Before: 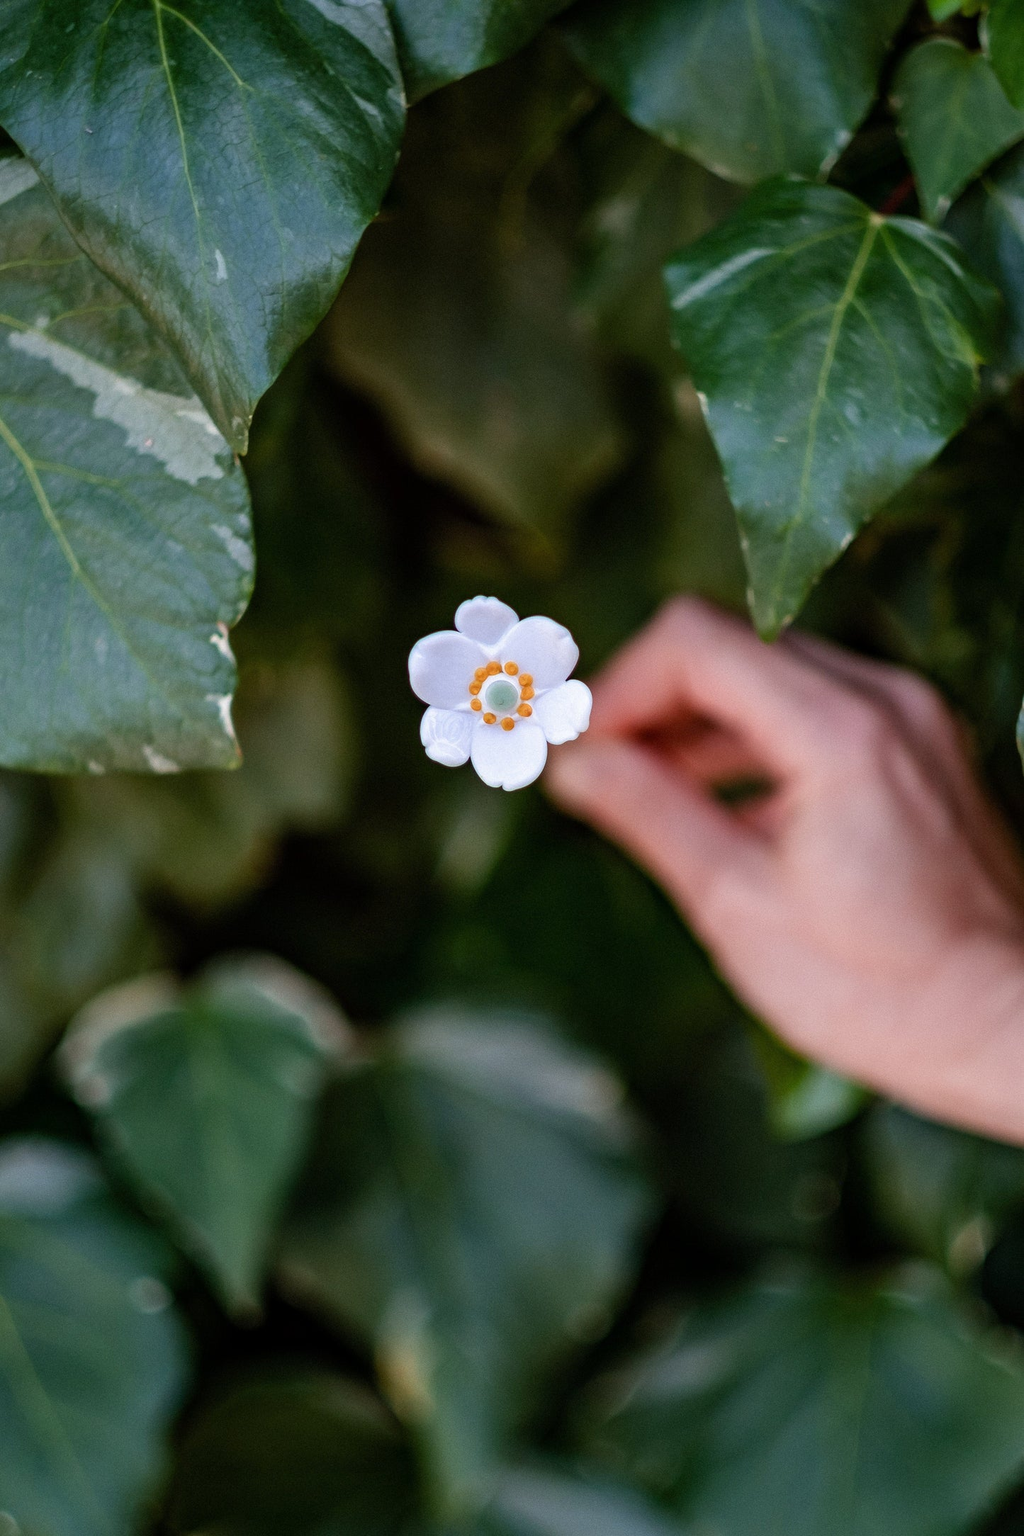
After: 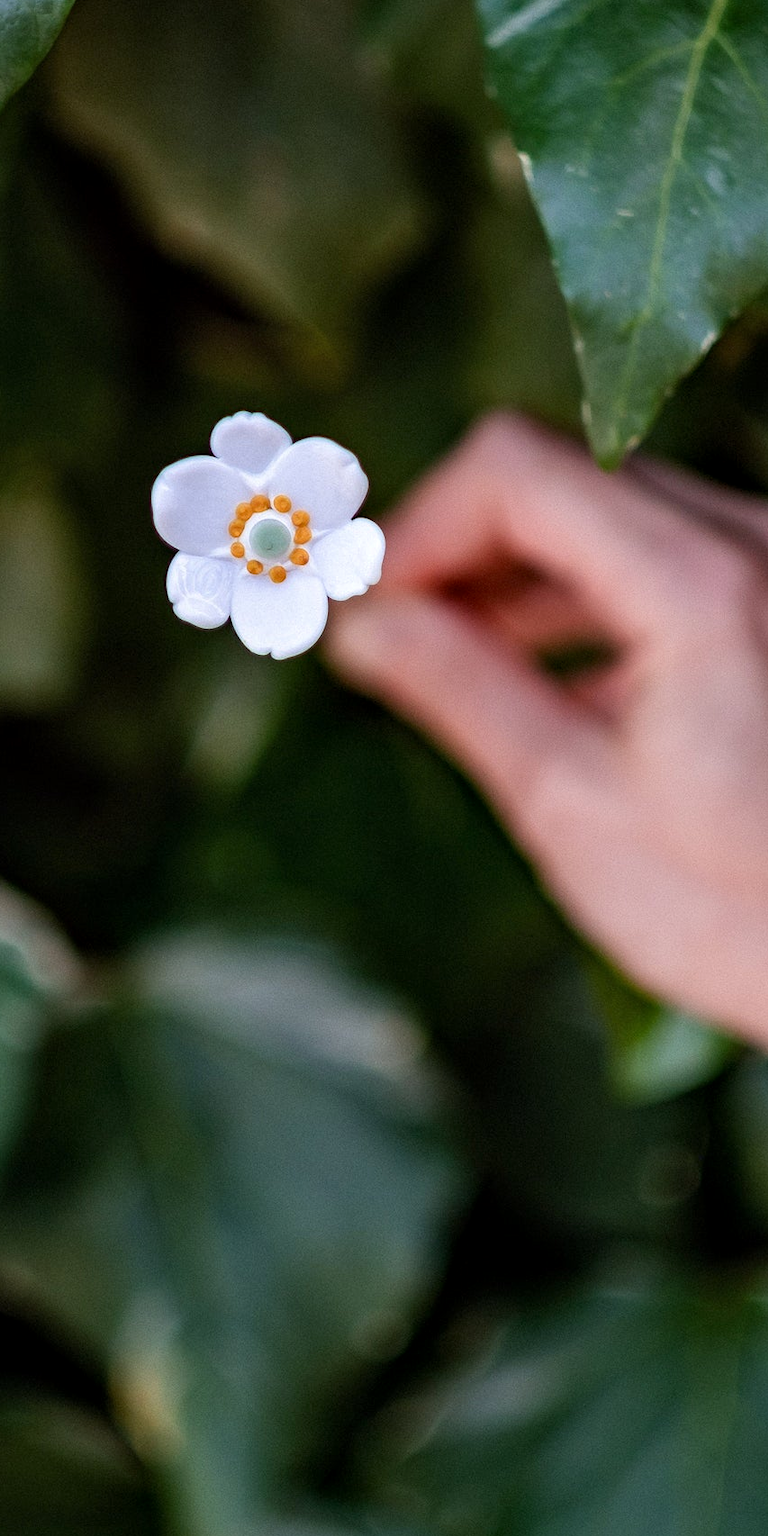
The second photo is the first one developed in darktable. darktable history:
crop and rotate: left 28.256%, top 17.734%, right 12.656%, bottom 3.573%
contrast equalizer: octaves 7, y [[0.6 ×6], [0.55 ×6], [0 ×6], [0 ×6], [0 ×6]], mix 0.2
